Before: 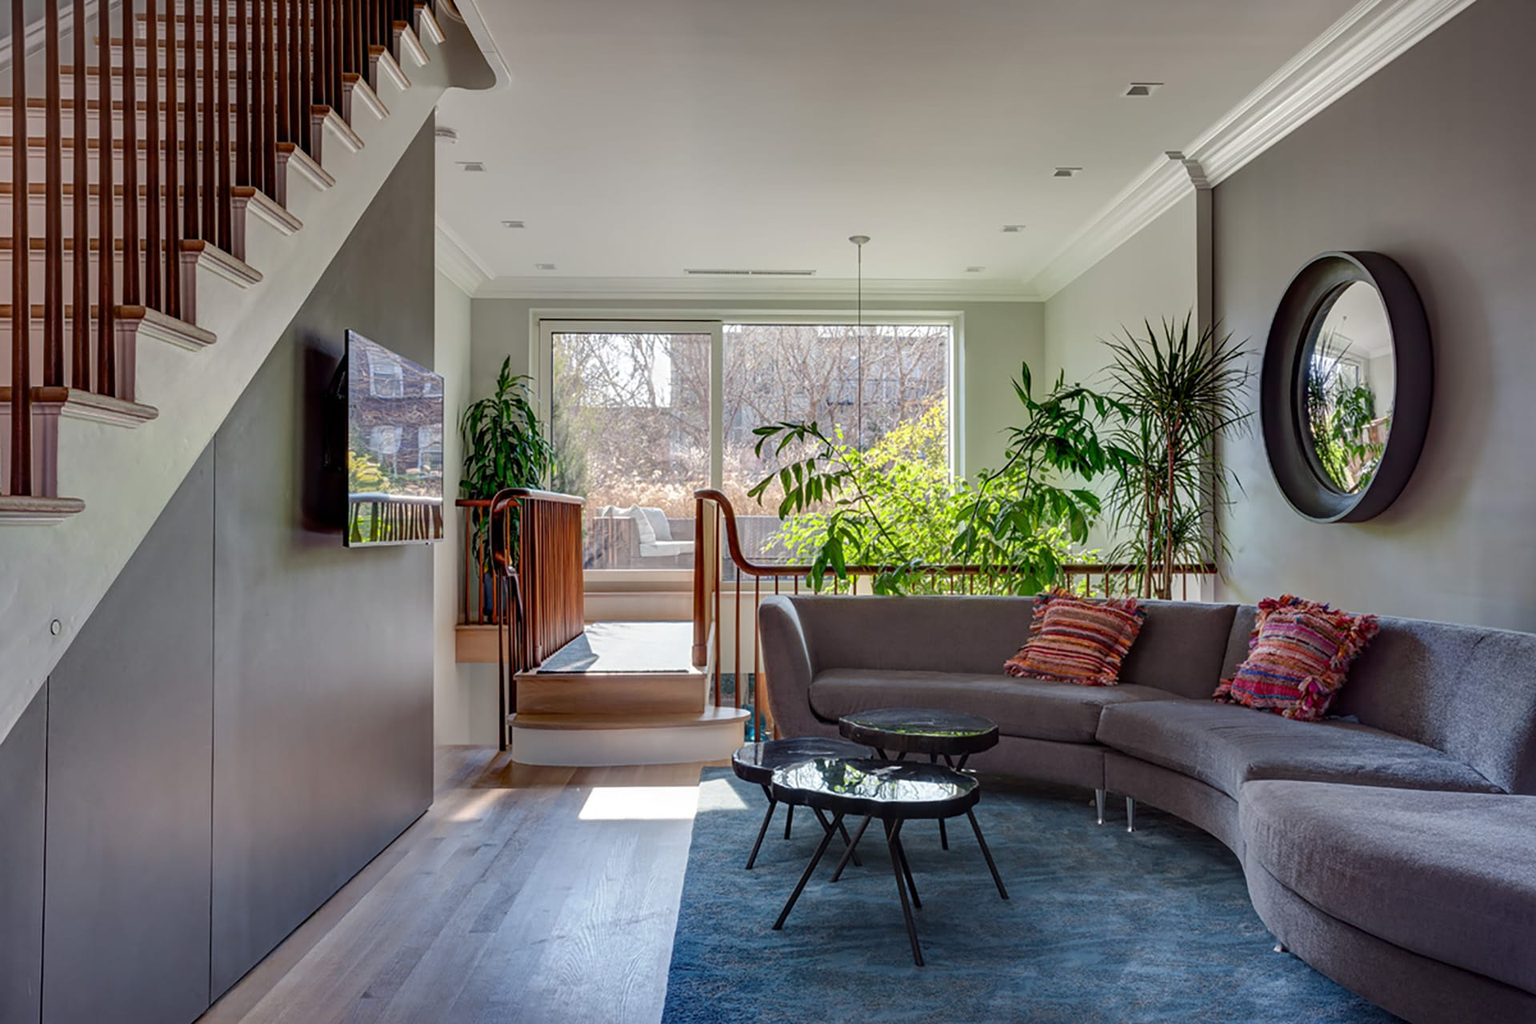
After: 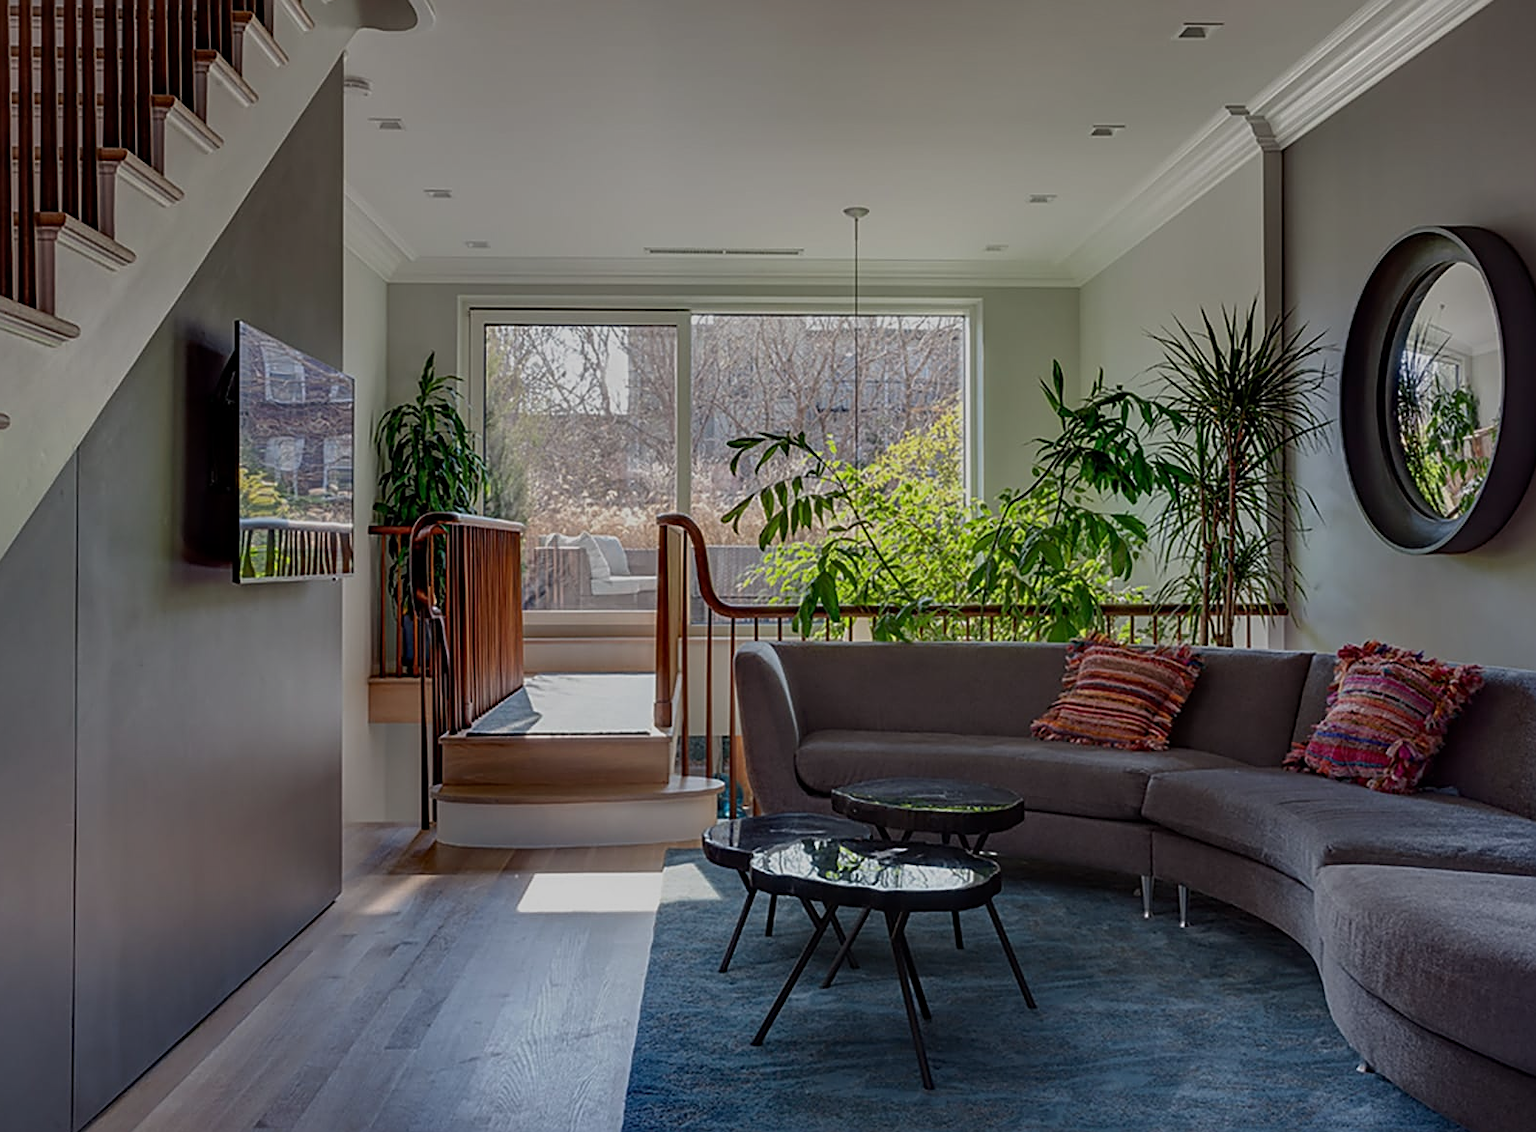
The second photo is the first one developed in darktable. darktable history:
sharpen: on, module defaults
exposure: black level correction 0, exposure -0.766 EV, compensate highlight preservation false
crop: left 9.807%, top 6.259%, right 7.334%, bottom 2.177%
